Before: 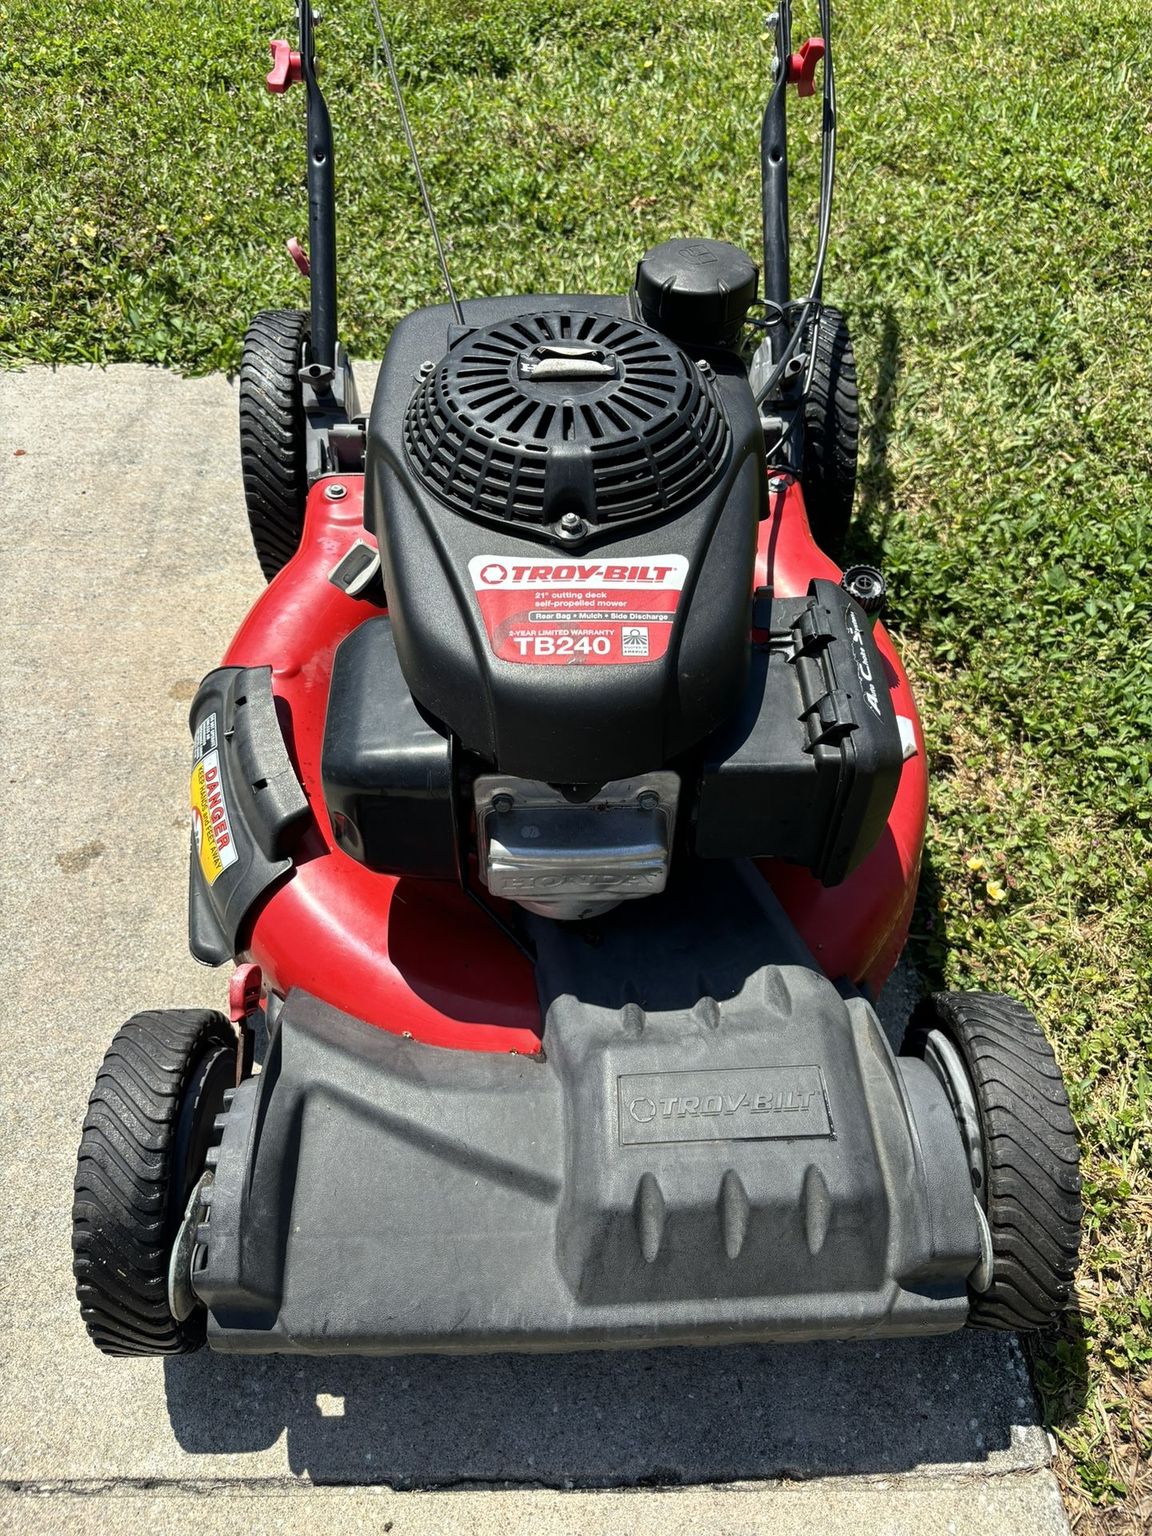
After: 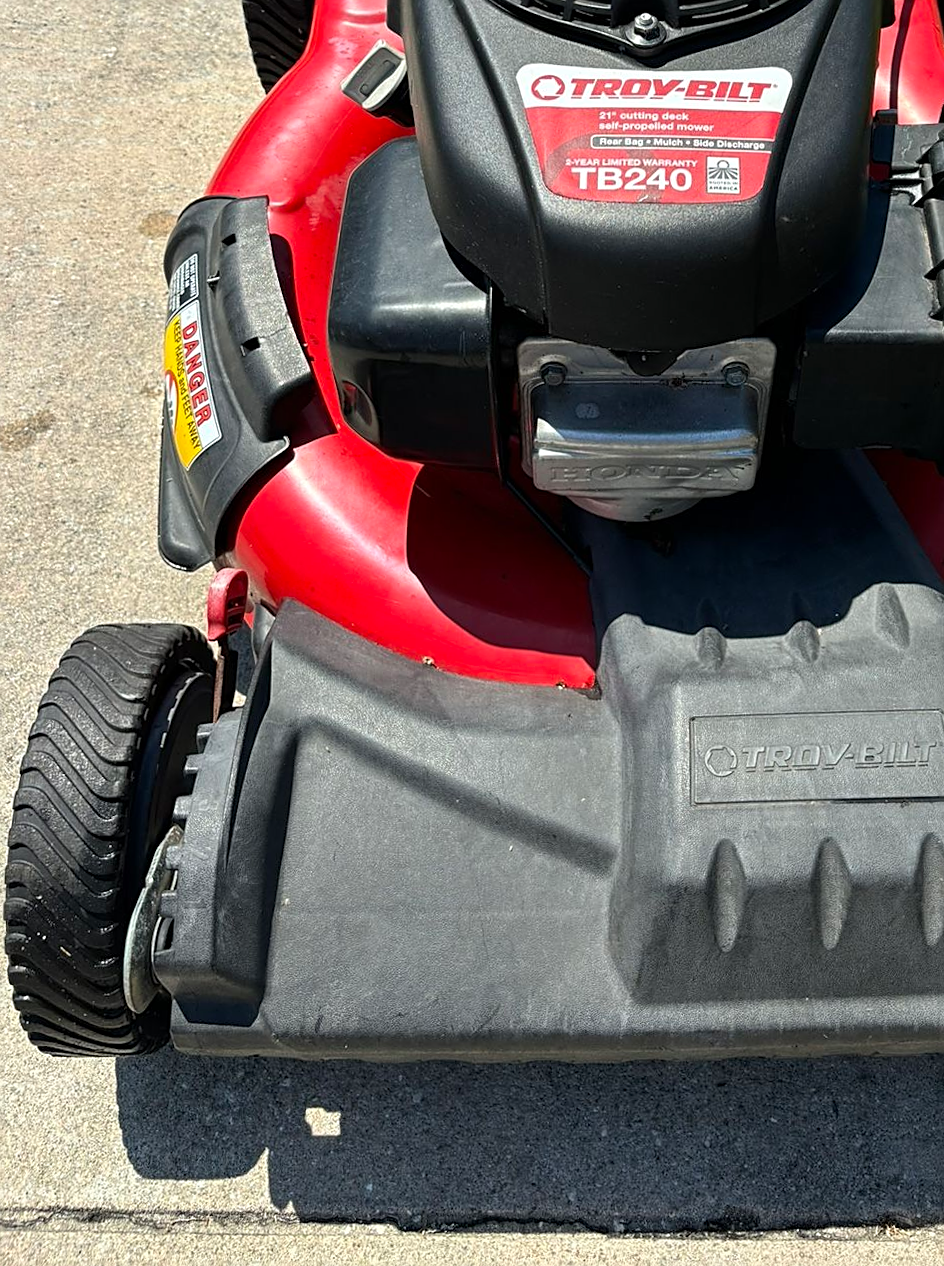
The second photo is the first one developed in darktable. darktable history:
crop and rotate: angle -1.17°, left 3.992%, top 32.269%, right 28.668%
sharpen: on, module defaults
